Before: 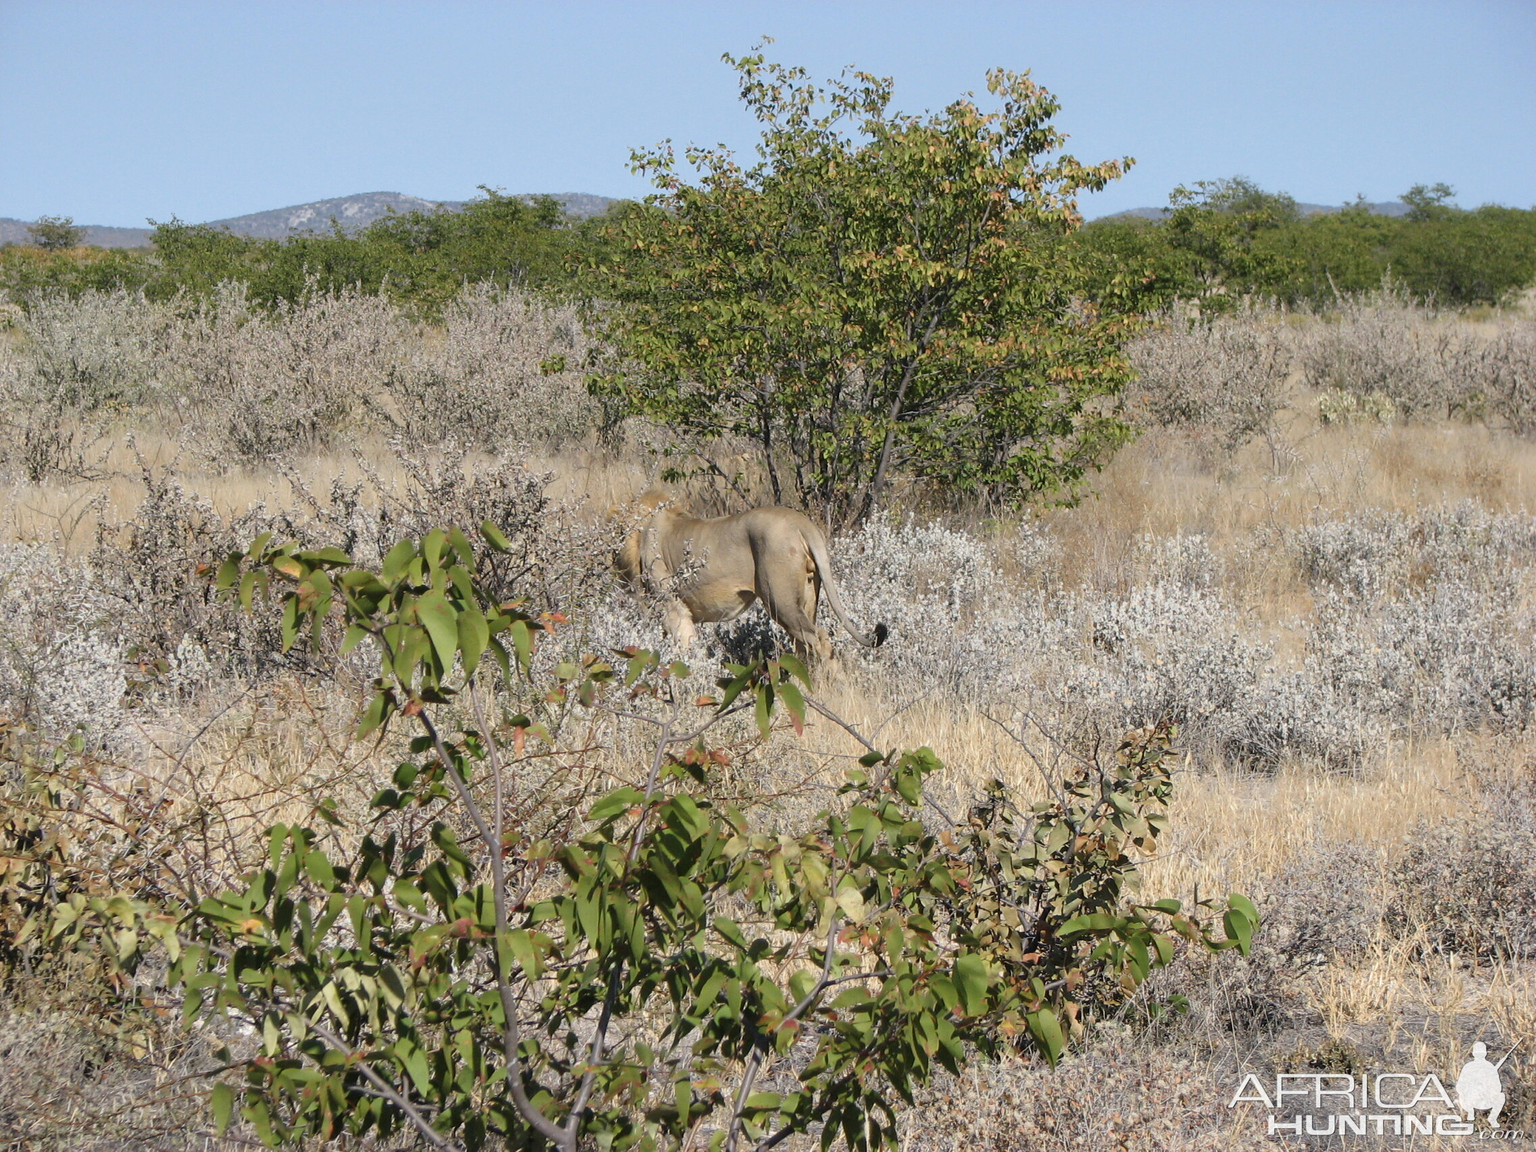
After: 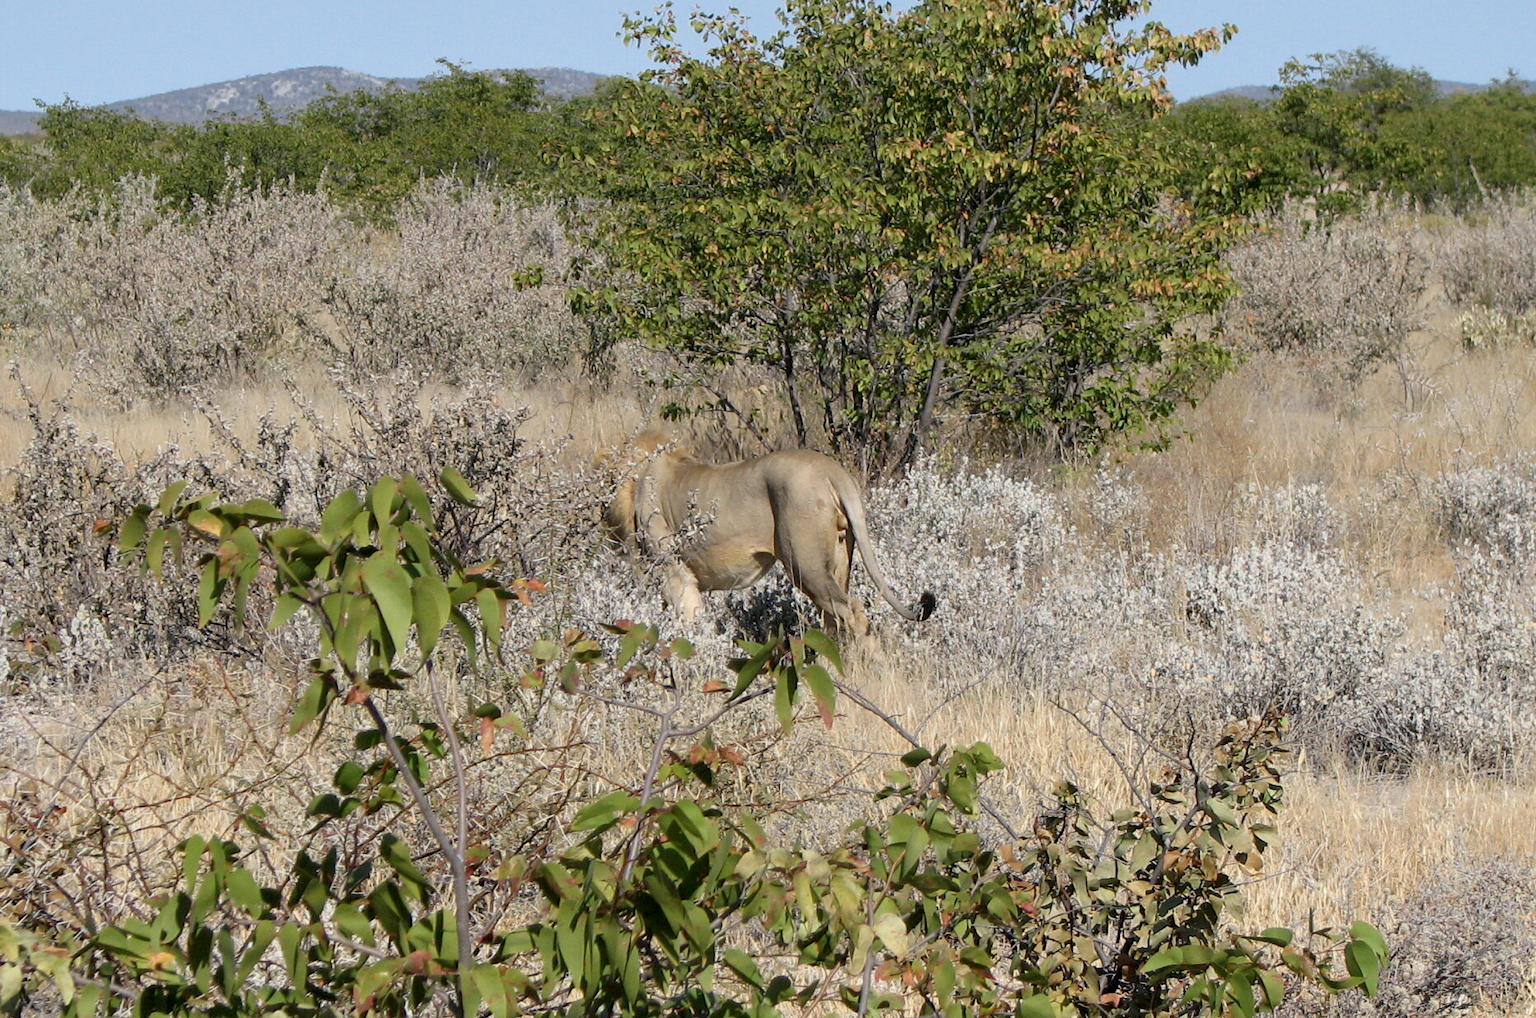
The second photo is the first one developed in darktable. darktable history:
crop: left 7.753%, top 11.952%, right 10.075%, bottom 15.446%
exposure: black level correction 0.007, compensate highlight preservation false
